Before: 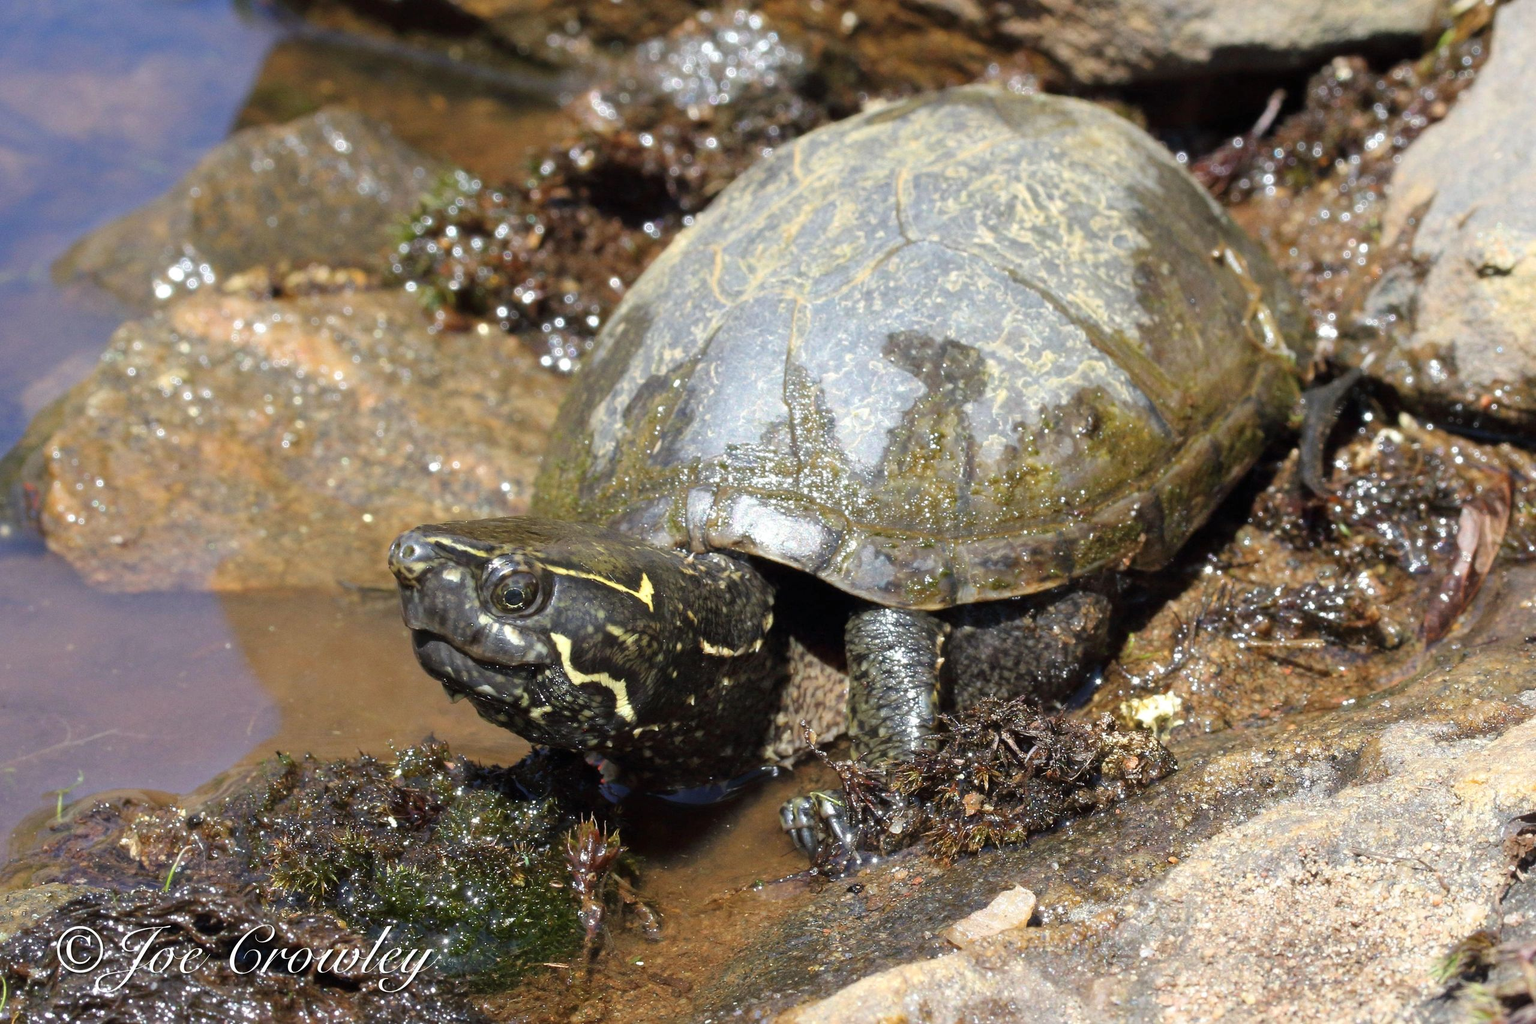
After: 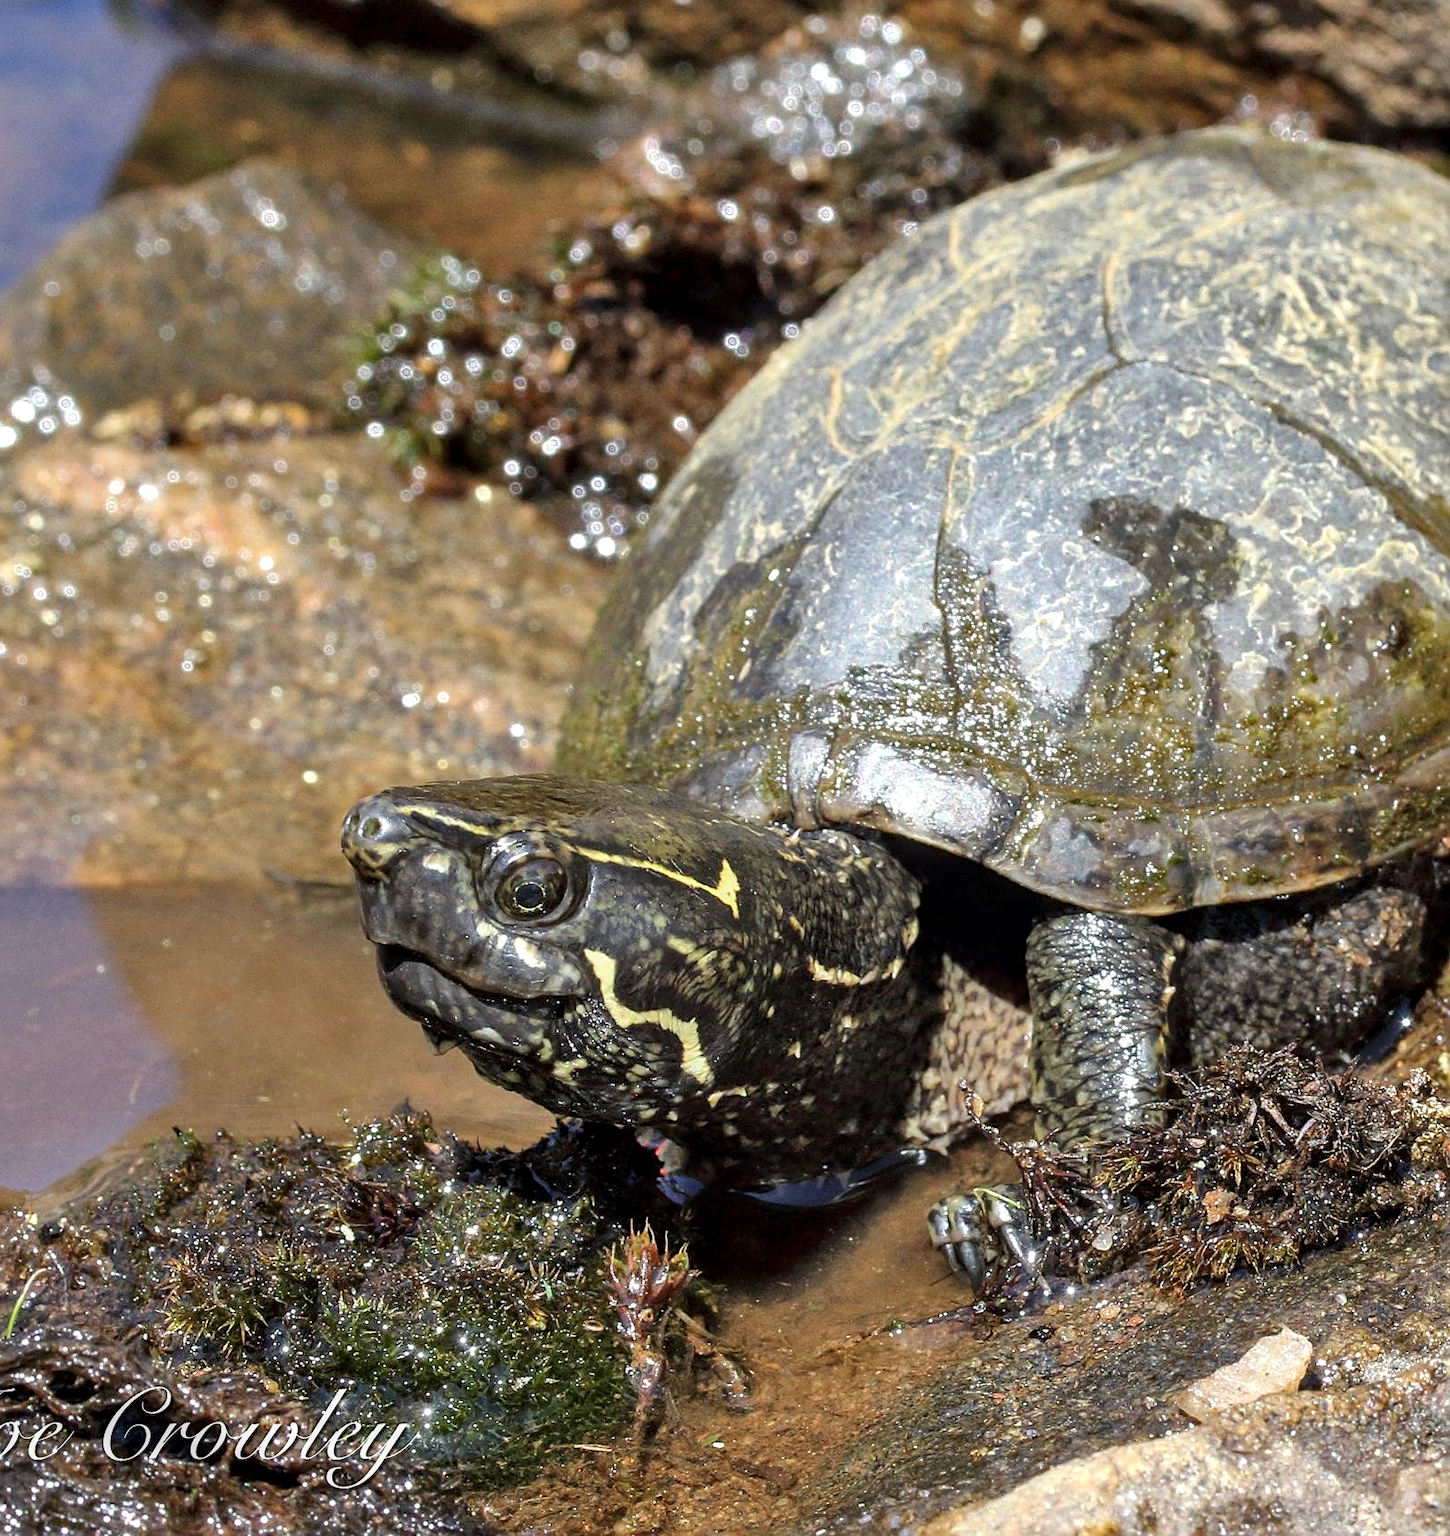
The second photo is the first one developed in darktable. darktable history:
crop: left 10.486%, right 26.533%
sharpen: on, module defaults
shadows and highlights: shadows 59.28, soften with gaussian
local contrast: detail 130%
